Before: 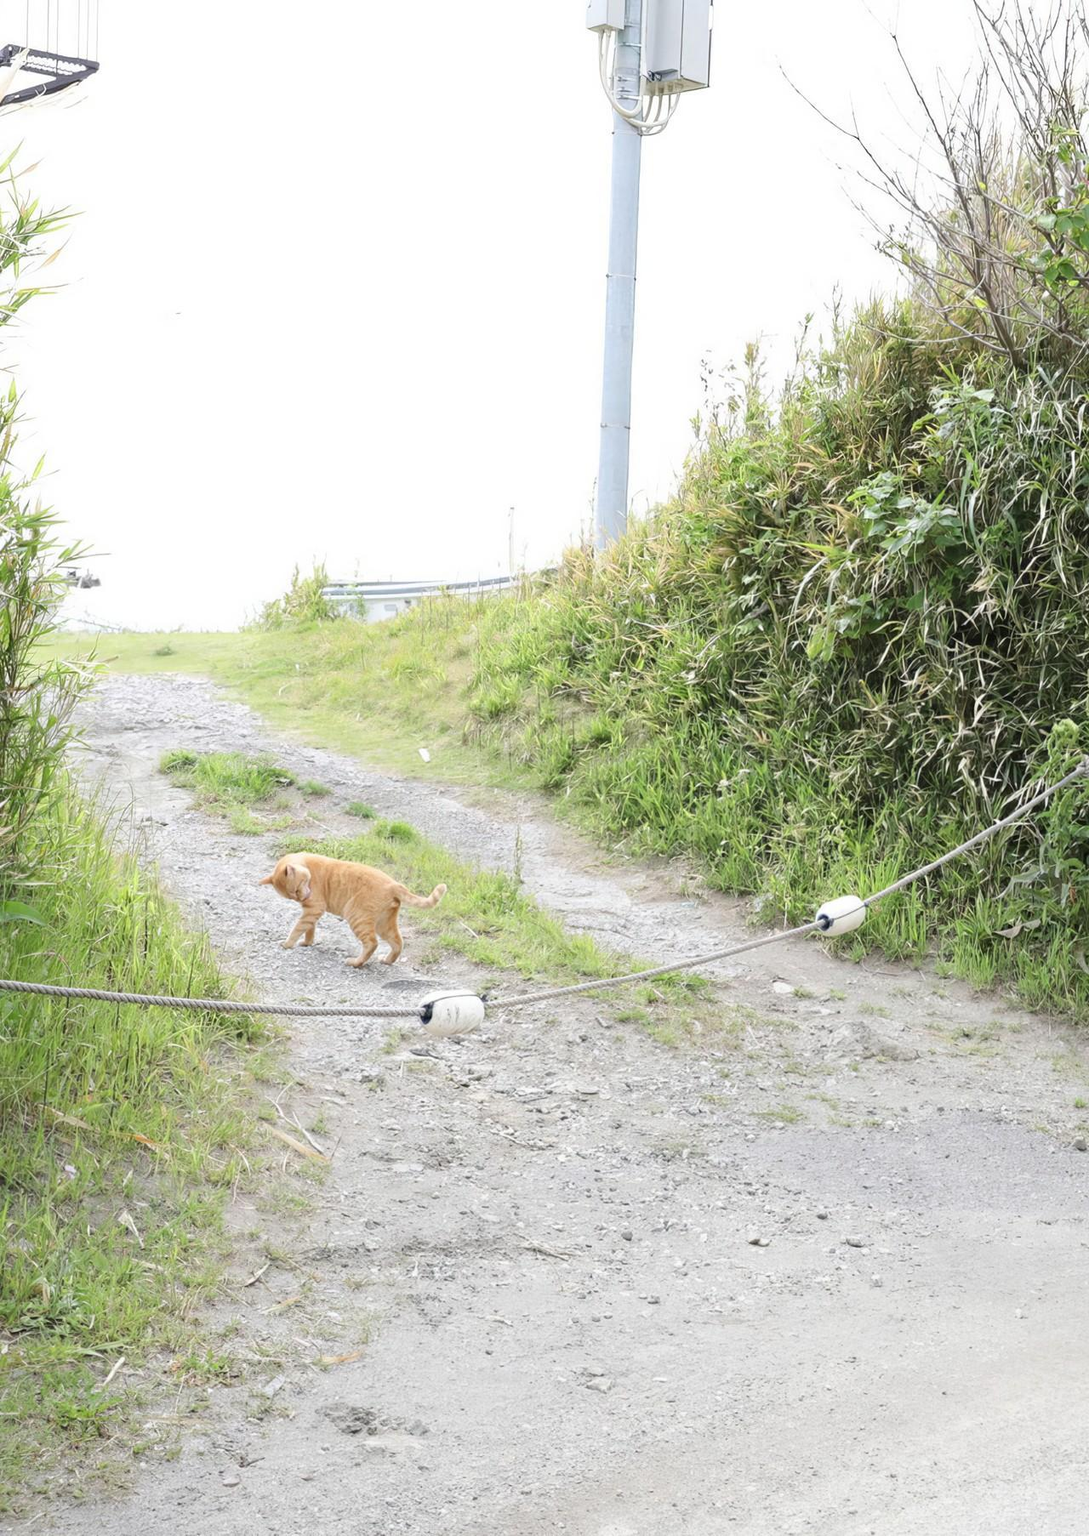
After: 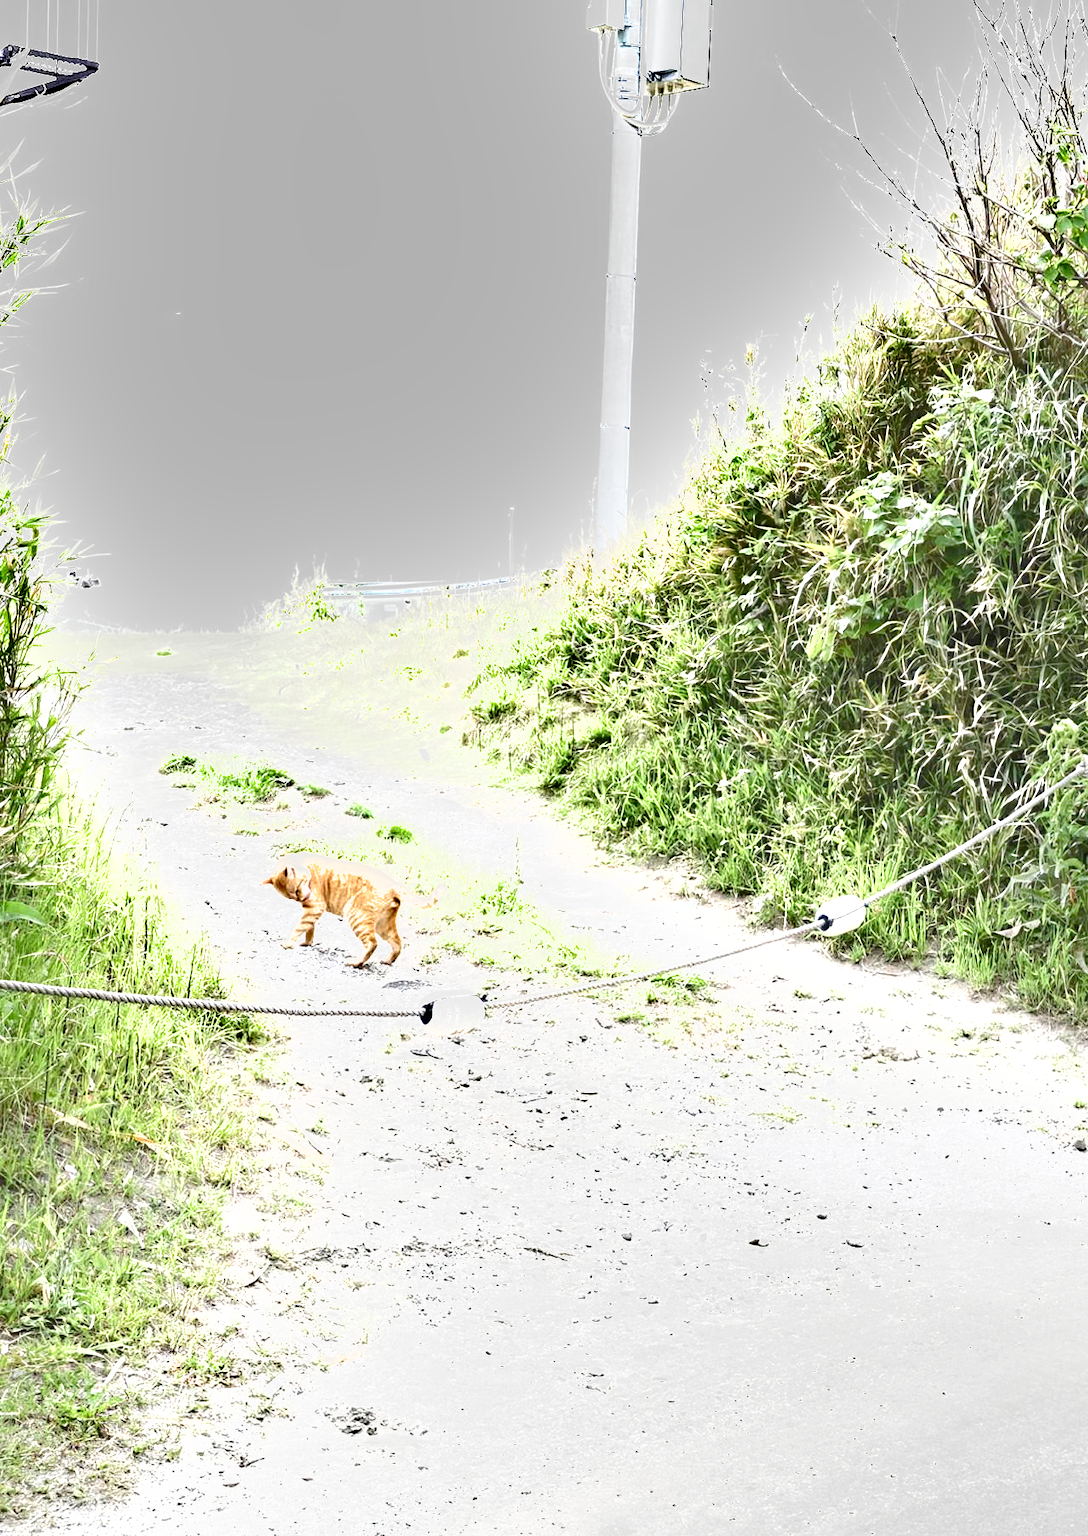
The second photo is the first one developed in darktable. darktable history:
exposure: black level correction 0, exposure 0.7 EV, compensate exposure bias true, compensate highlight preservation false
color balance rgb: perceptual saturation grading › global saturation 20%, perceptual saturation grading › highlights -50%, perceptual saturation grading › shadows 30%, perceptual brilliance grading › global brilliance 10%, perceptual brilliance grading › shadows 15%
shadows and highlights: soften with gaussian
